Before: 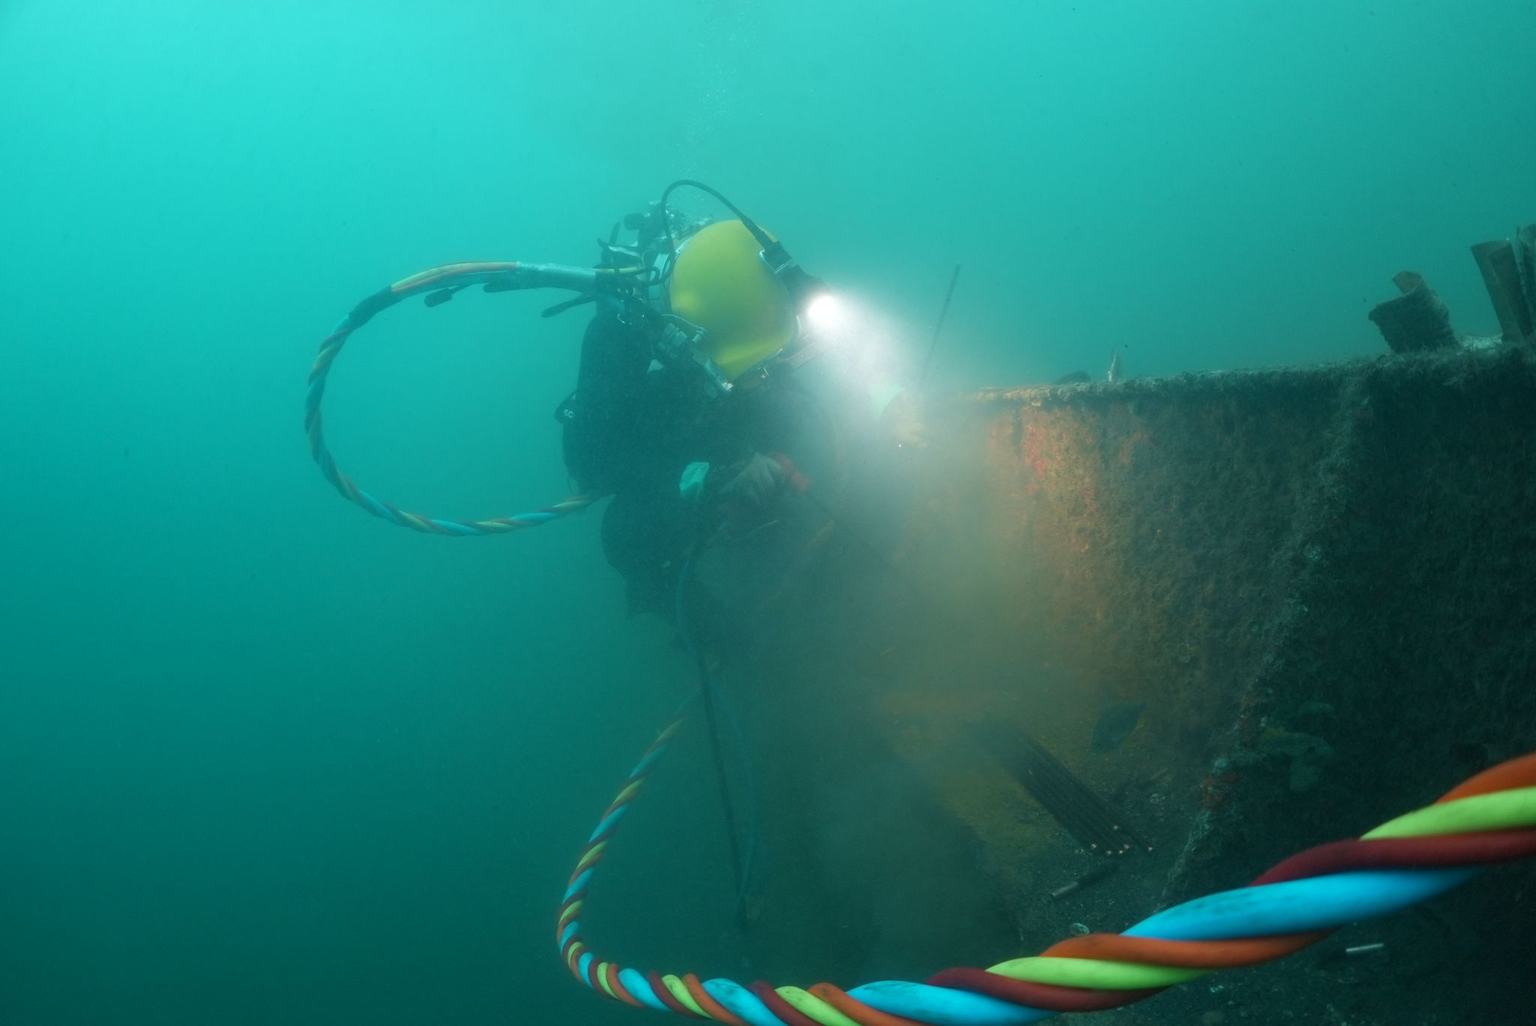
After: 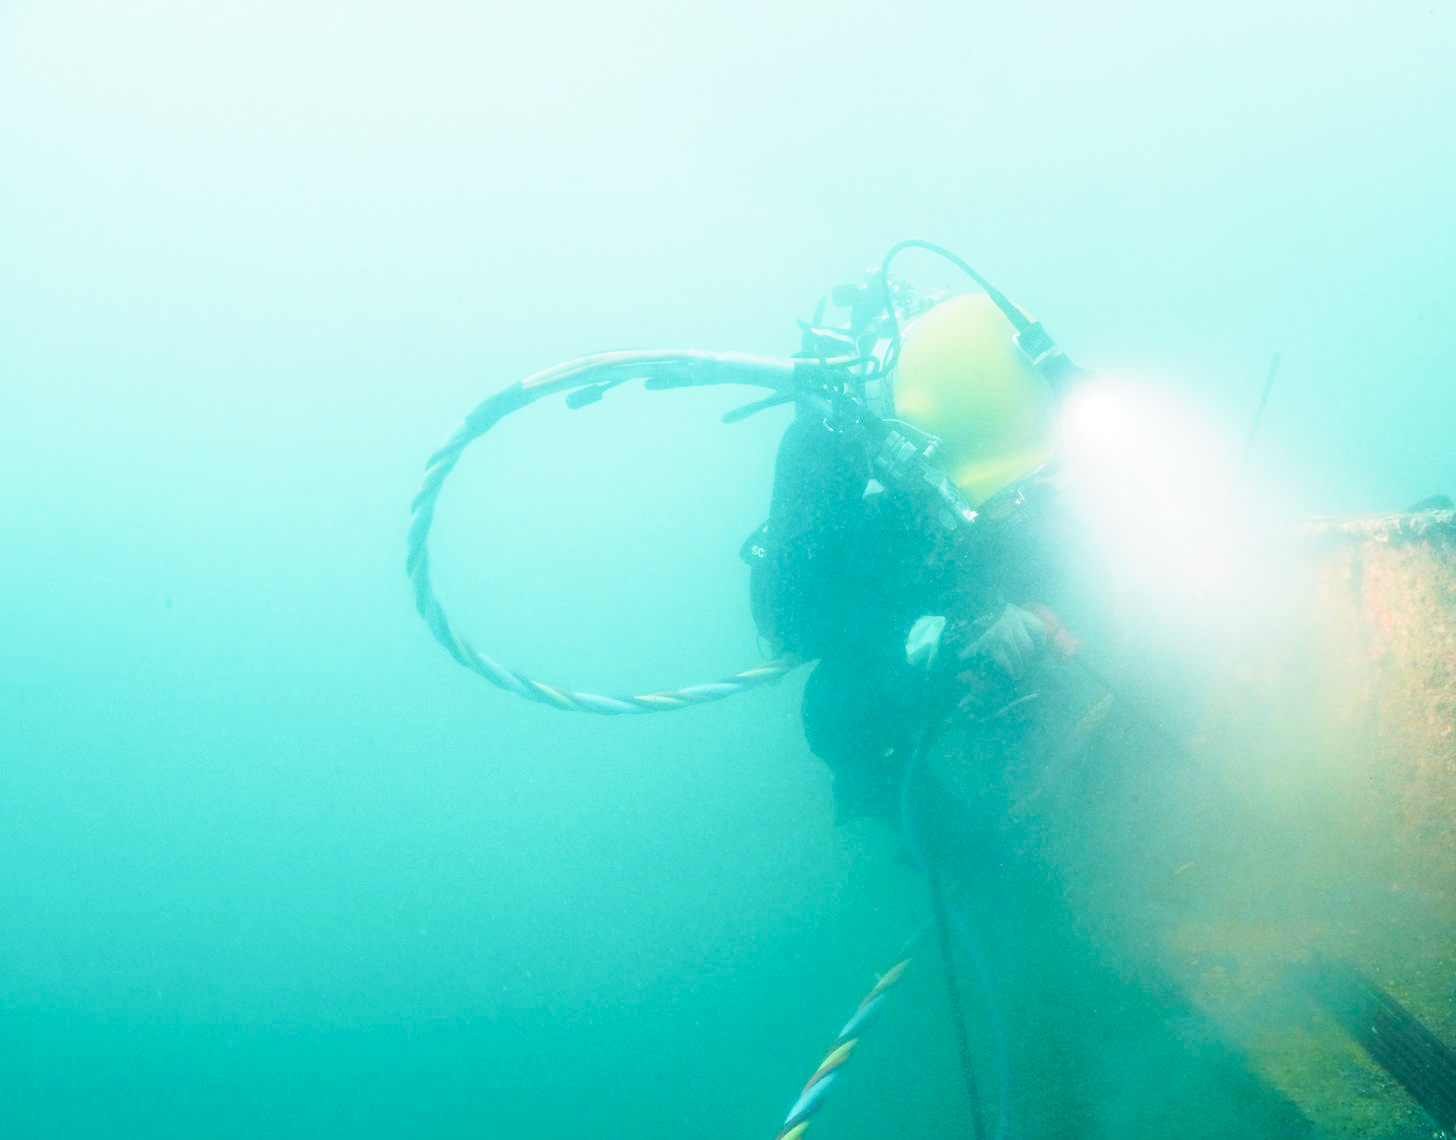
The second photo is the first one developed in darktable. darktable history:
crop: right 28.885%, bottom 16.626%
white balance: red 1, blue 1
contrast equalizer: y [[0.5, 0.5, 0.468, 0.5, 0.5, 0.5], [0.5 ×6], [0.5 ×6], [0 ×6], [0 ×6]]
tone curve: curves: ch0 [(0, 0) (0.003, 0.004) (0.011, 0.016) (0.025, 0.035) (0.044, 0.062) (0.069, 0.097) (0.1, 0.143) (0.136, 0.205) (0.177, 0.276) (0.224, 0.36) (0.277, 0.461) (0.335, 0.584) (0.399, 0.686) (0.468, 0.783) (0.543, 0.868) (0.623, 0.927) (0.709, 0.96) (0.801, 0.974) (0.898, 0.986) (1, 1)], preserve colors none
